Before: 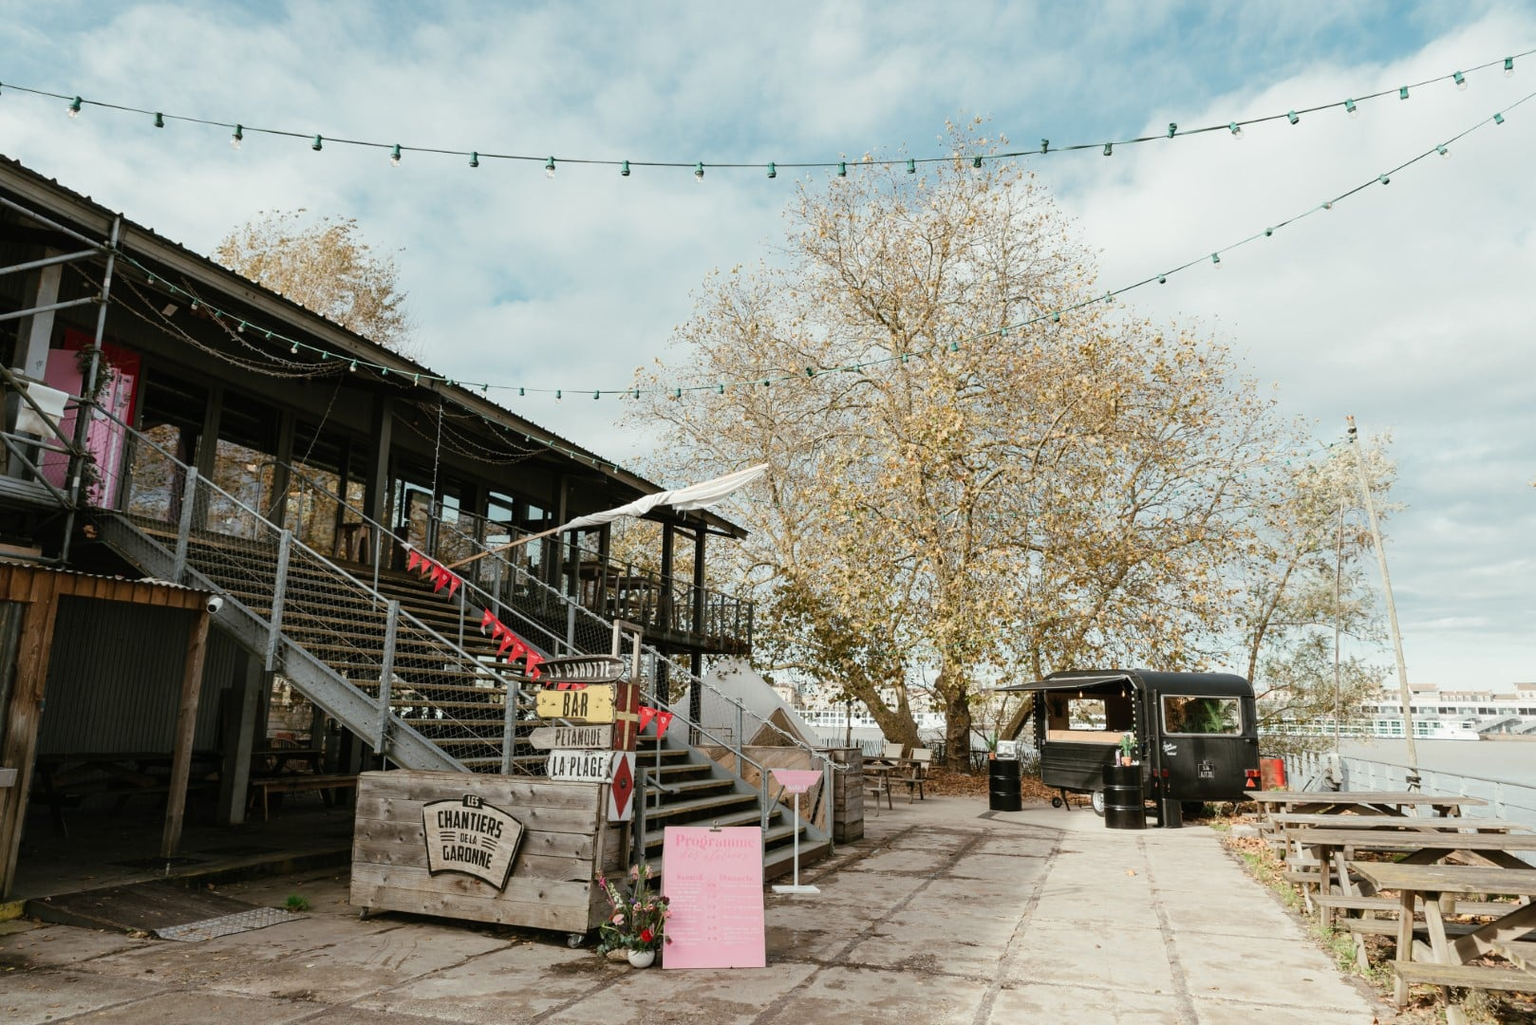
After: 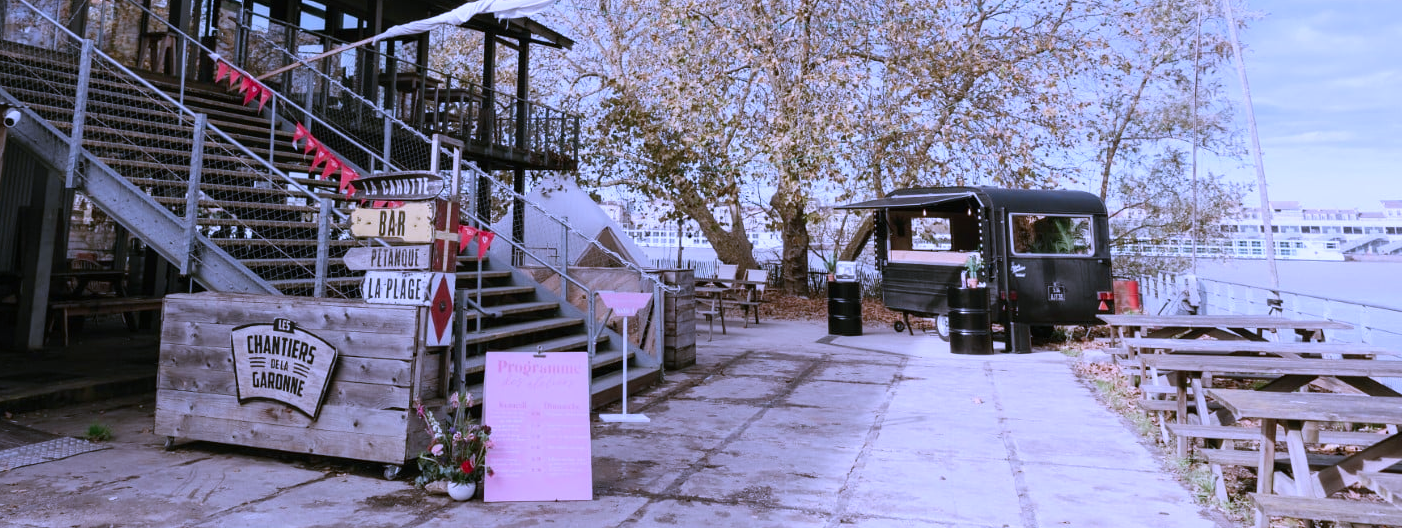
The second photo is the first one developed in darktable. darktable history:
crop and rotate: left 13.306%, top 48.129%, bottom 2.928%
sharpen: radius 2.883, amount 0.868, threshold 47.523
white balance: red 0.871, blue 1.249
color correction: highlights a* 15.46, highlights b* -20.56
